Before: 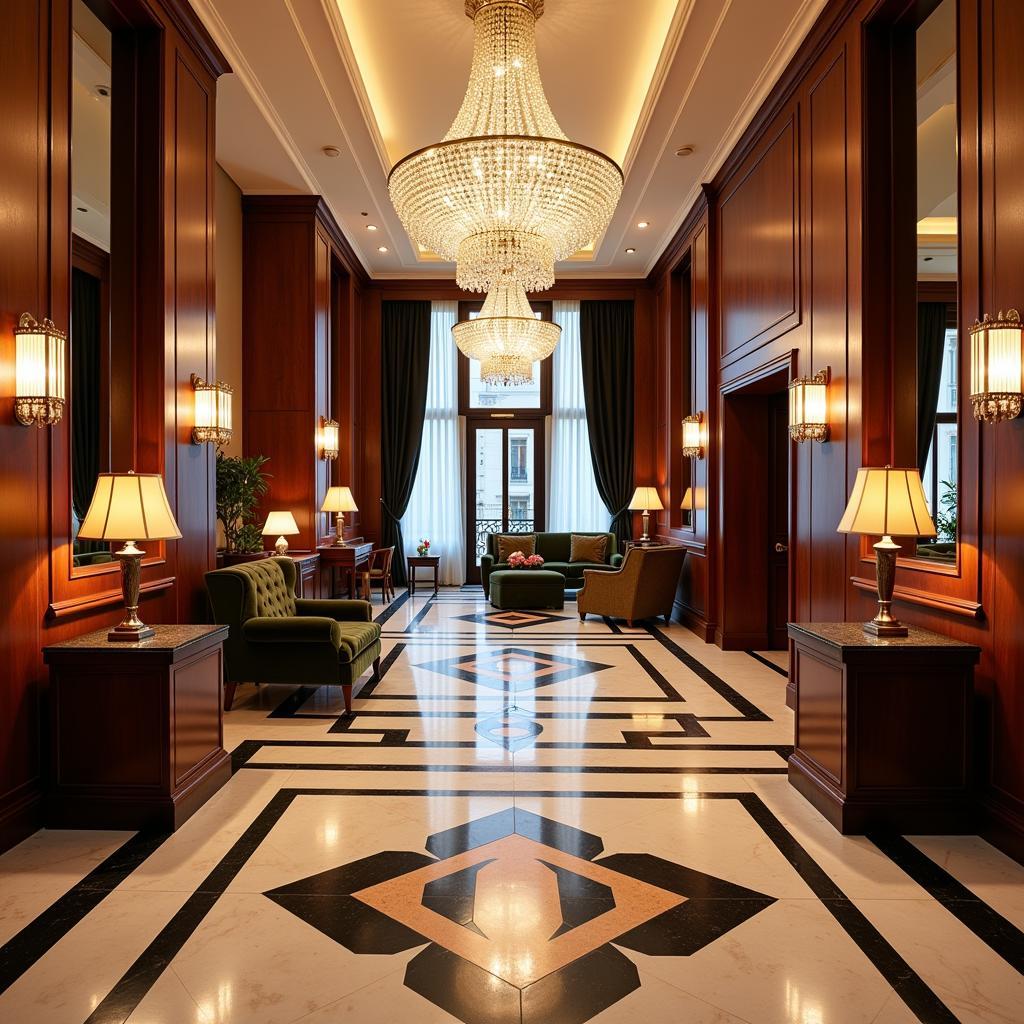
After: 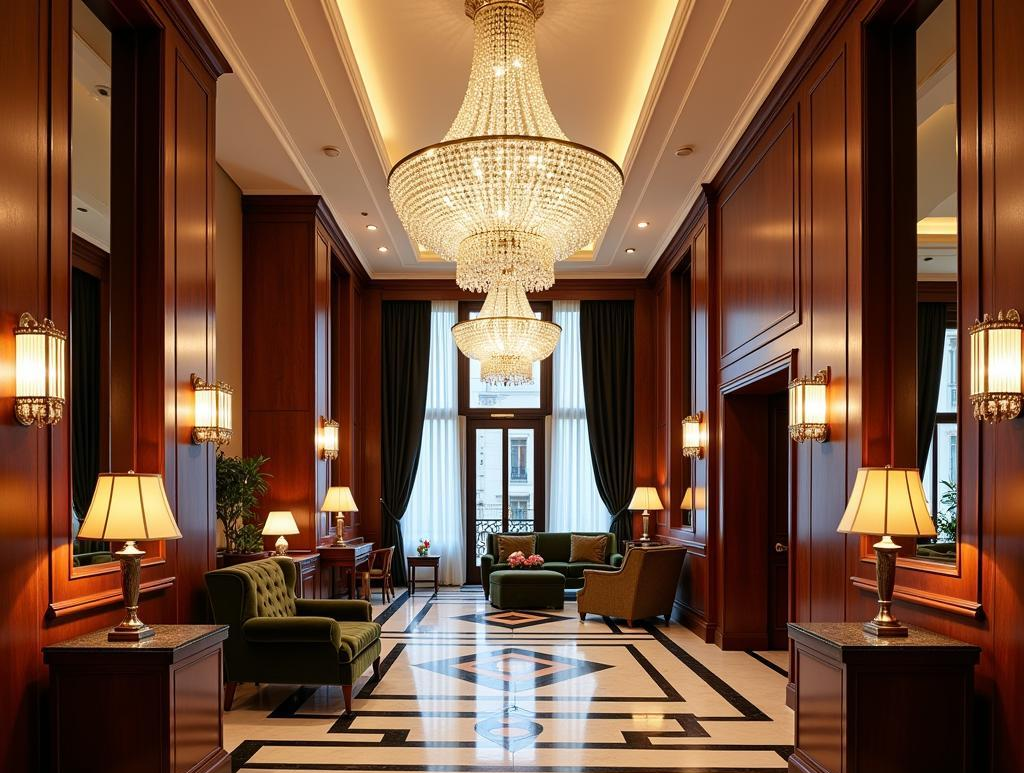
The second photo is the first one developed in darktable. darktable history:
crop: bottom 24.511%
